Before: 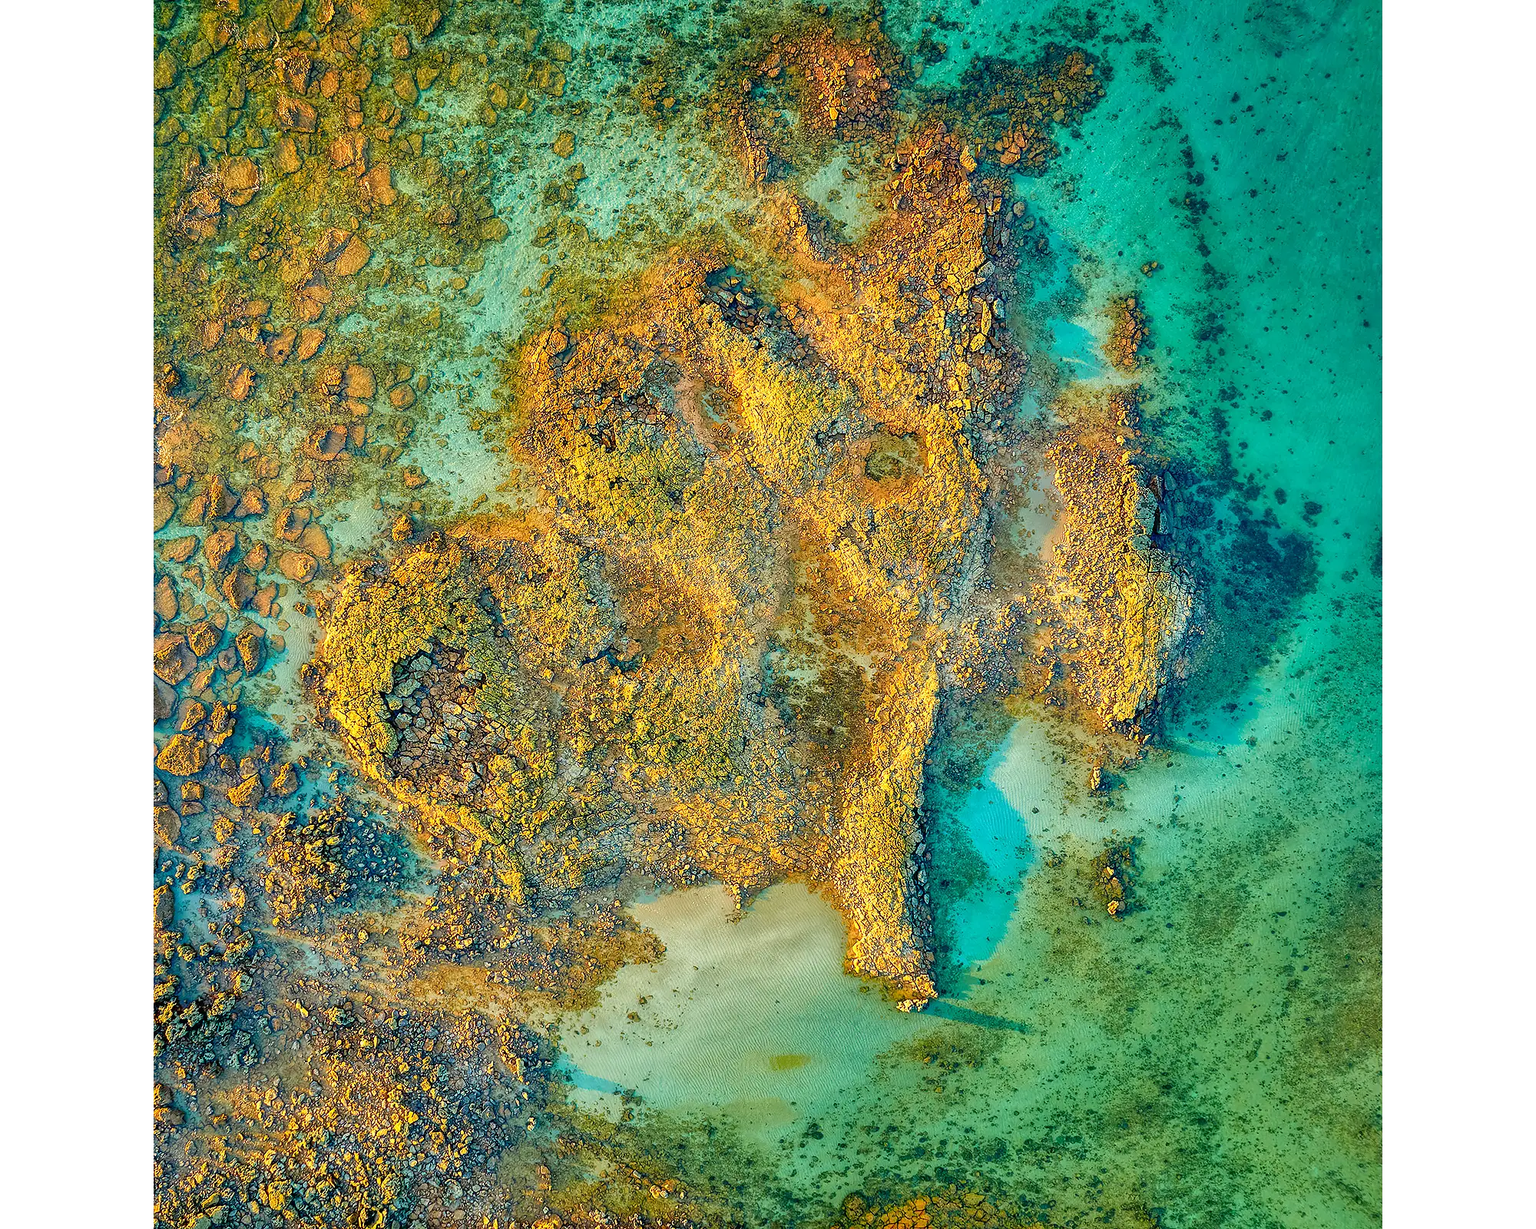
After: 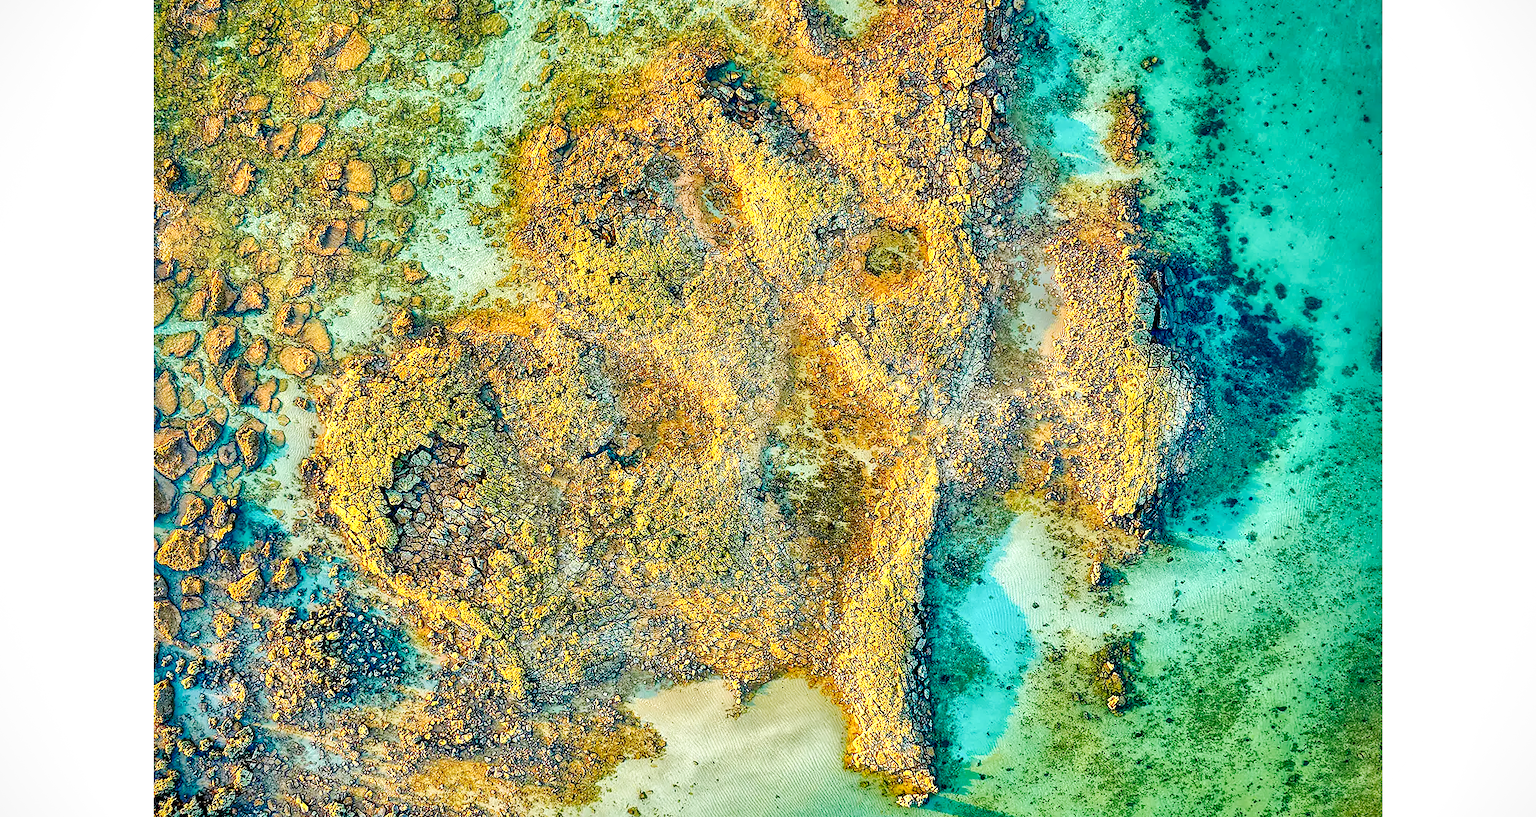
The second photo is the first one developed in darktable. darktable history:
crop: top 16.727%, bottom 16.727%
base curve: curves: ch0 [(0, 0) (0.032, 0.025) (0.121, 0.166) (0.206, 0.329) (0.605, 0.79) (1, 1)], preserve colors none
vignetting: fall-off start 100%, fall-off radius 71%, brightness -0.434, saturation -0.2, width/height ratio 1.178, dithering 8-bit output, unbound false
local contrast: mode bilateral grid, contrast 50, coarseness 50, detail 150%, midtone range 0.2
